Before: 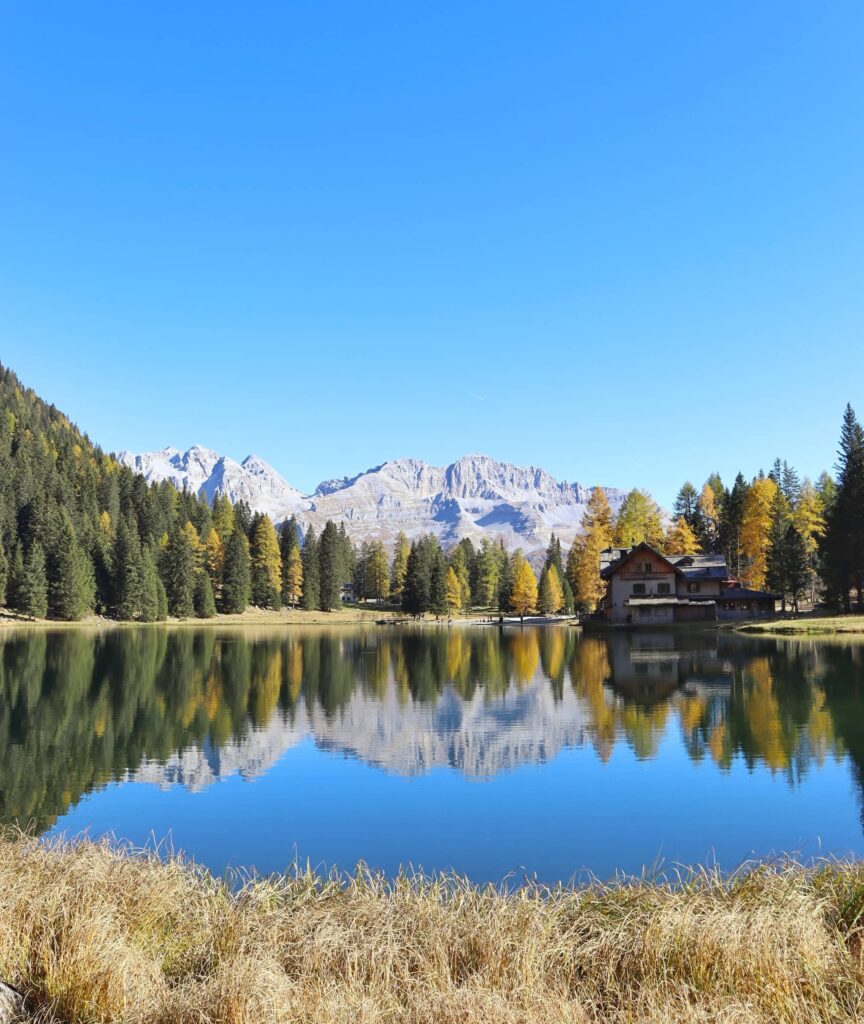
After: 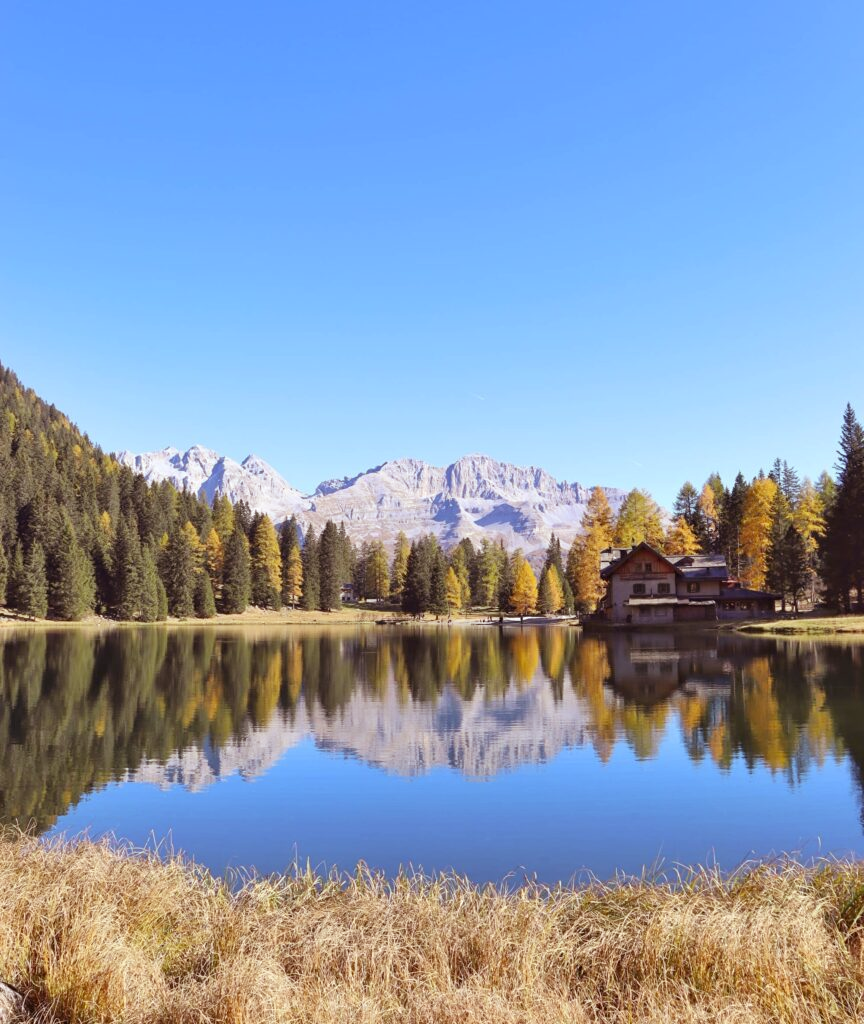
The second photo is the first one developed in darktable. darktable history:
exposure: black level correction 0.001, exposure 0.014 EV, compensate highlight preservation false
rgb levels: mode RGB, independent channels, levels [[0, 0.474, 1], [0, 0.5, 1], [0, 0.5, 1]]
white balance: emerald 1
